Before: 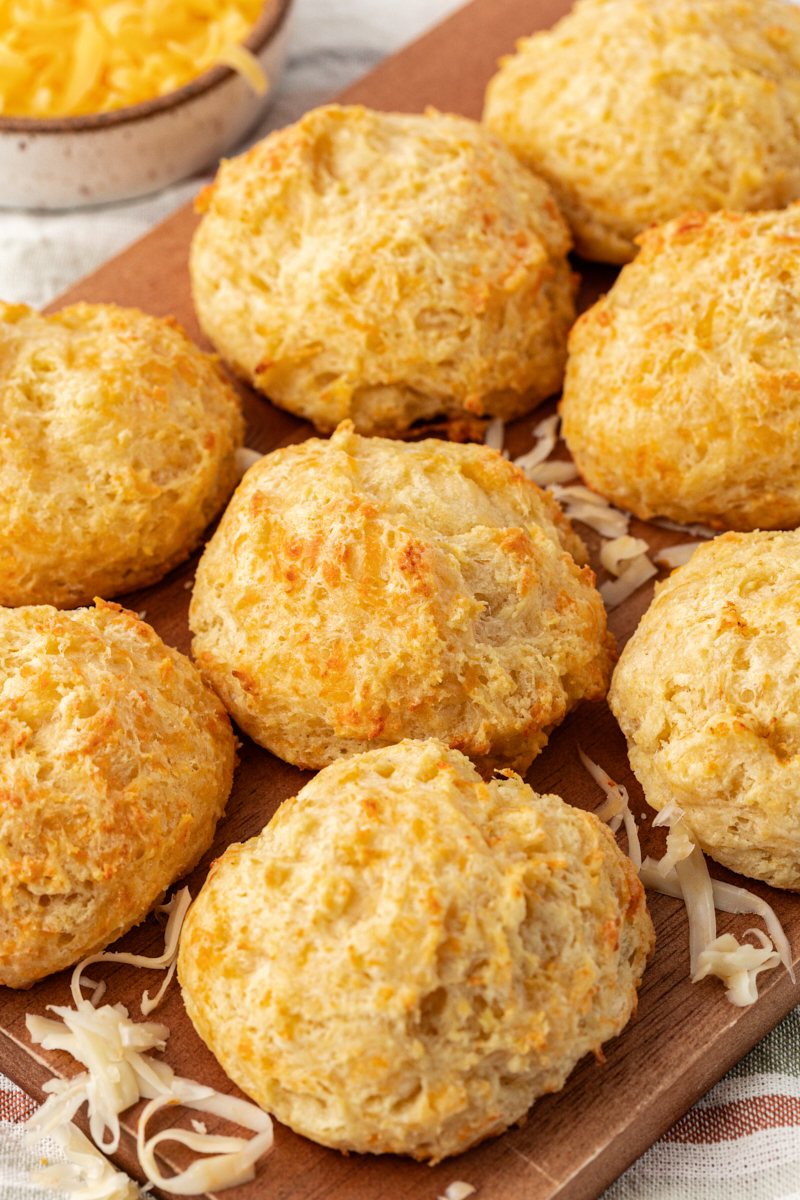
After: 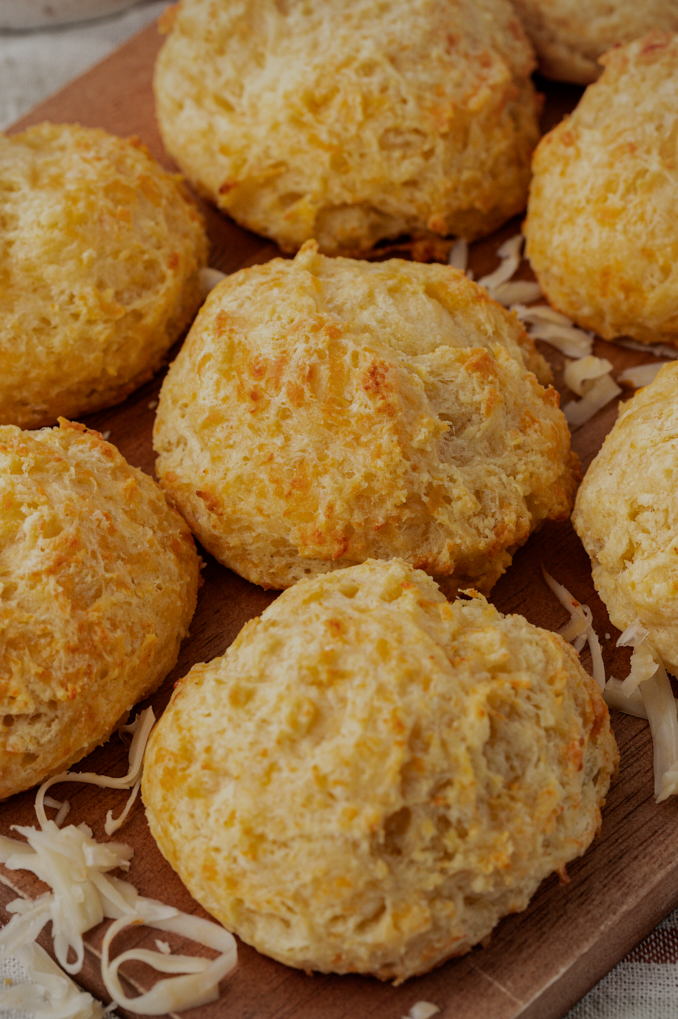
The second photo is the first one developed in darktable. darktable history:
exposure: black level correction 0, exposure -0.84 EV, compensate highlight preservation false
vignetting: fall-off radius 82.01%
crop and rotate: left 4.6%, top 15.065%, right 10.642%
